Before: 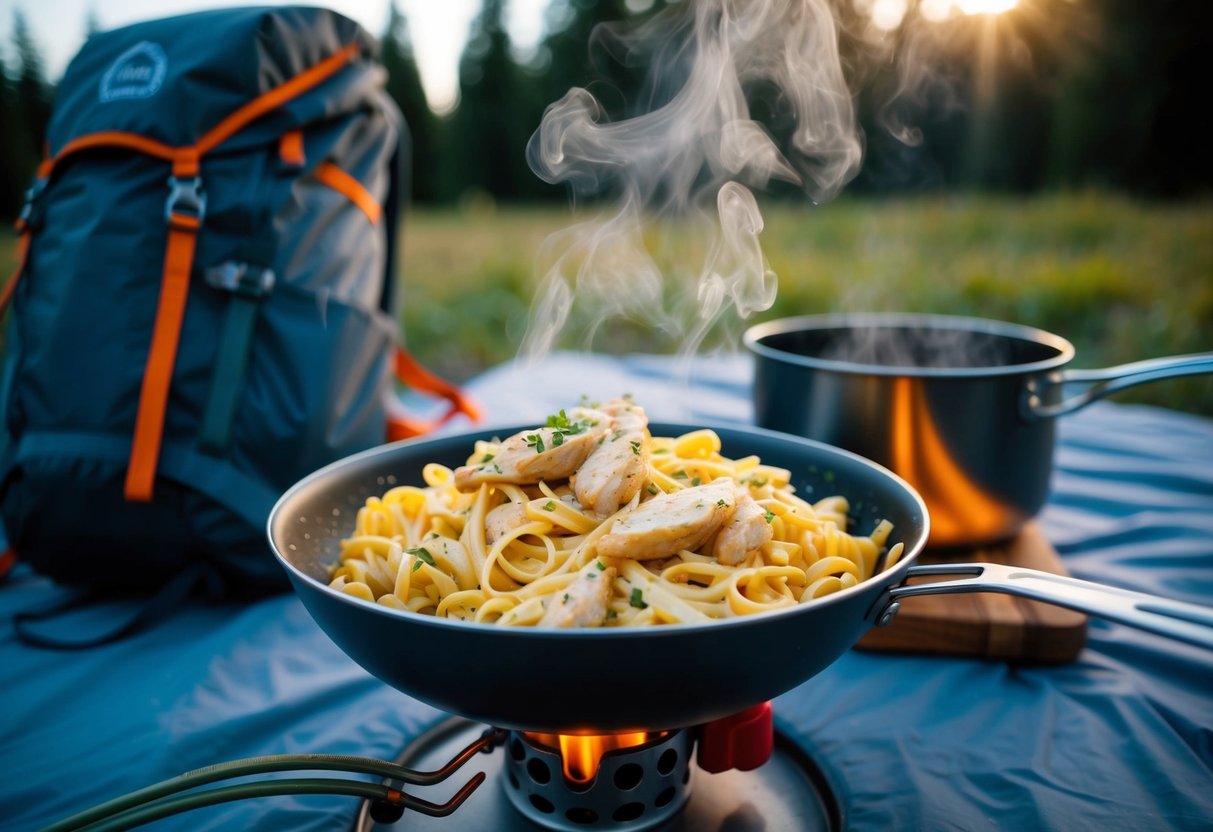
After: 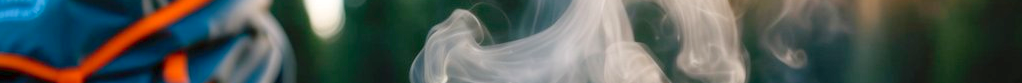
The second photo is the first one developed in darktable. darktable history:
levels: levels [0, 0.43, 0.984]
crop and rotate: left 9.644%, top 9.491%, right 6.021%, bottom 80.509%
